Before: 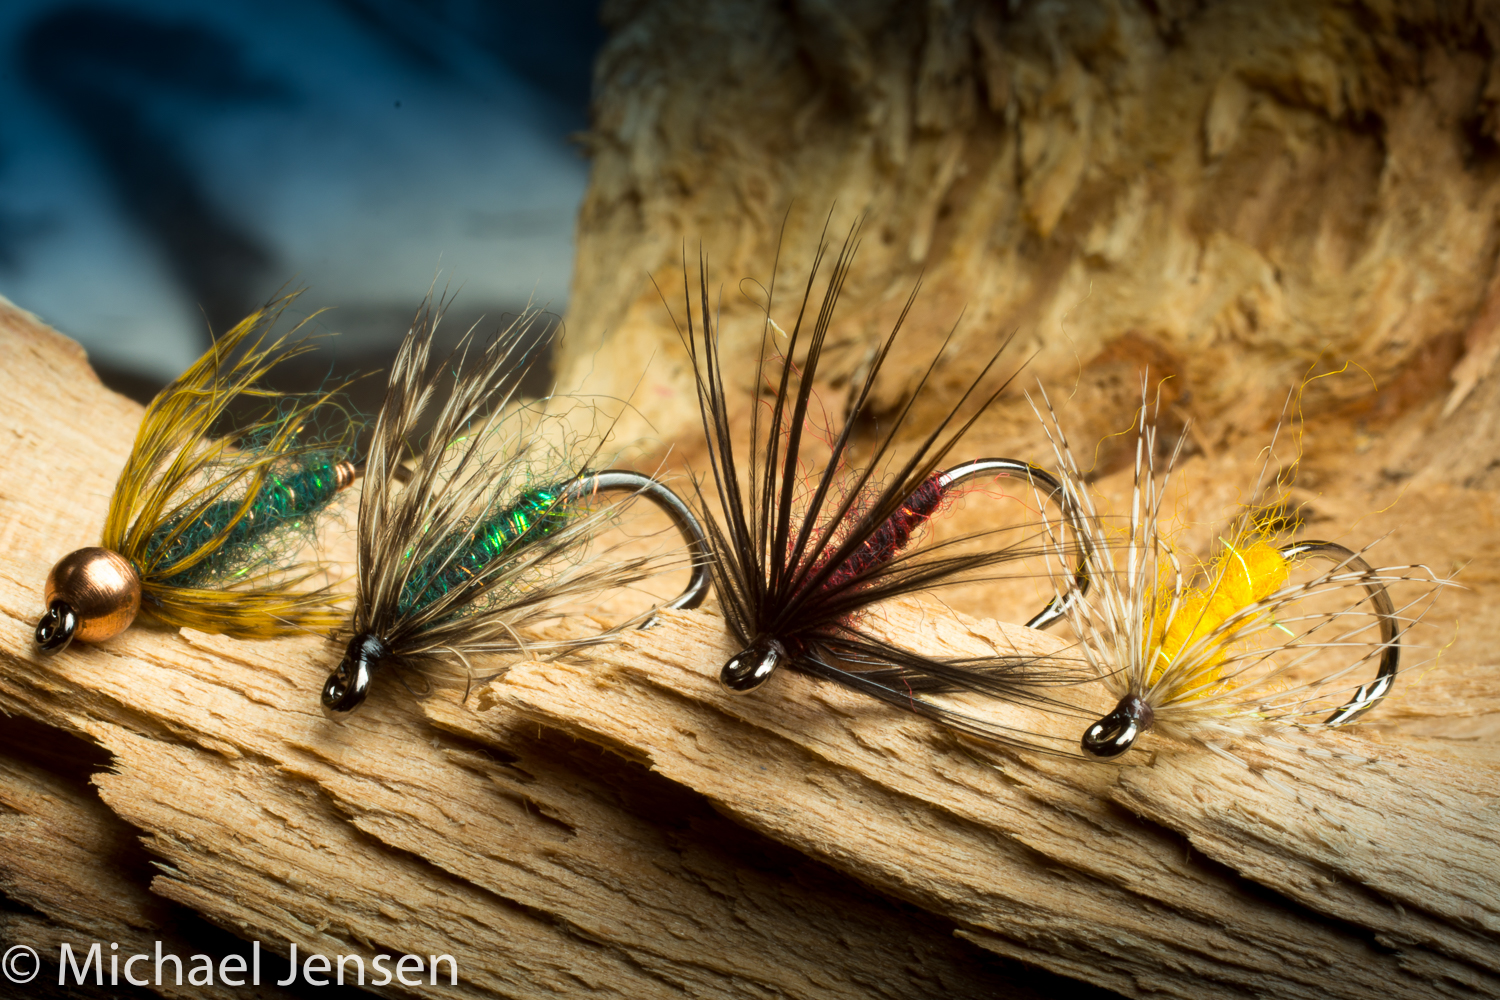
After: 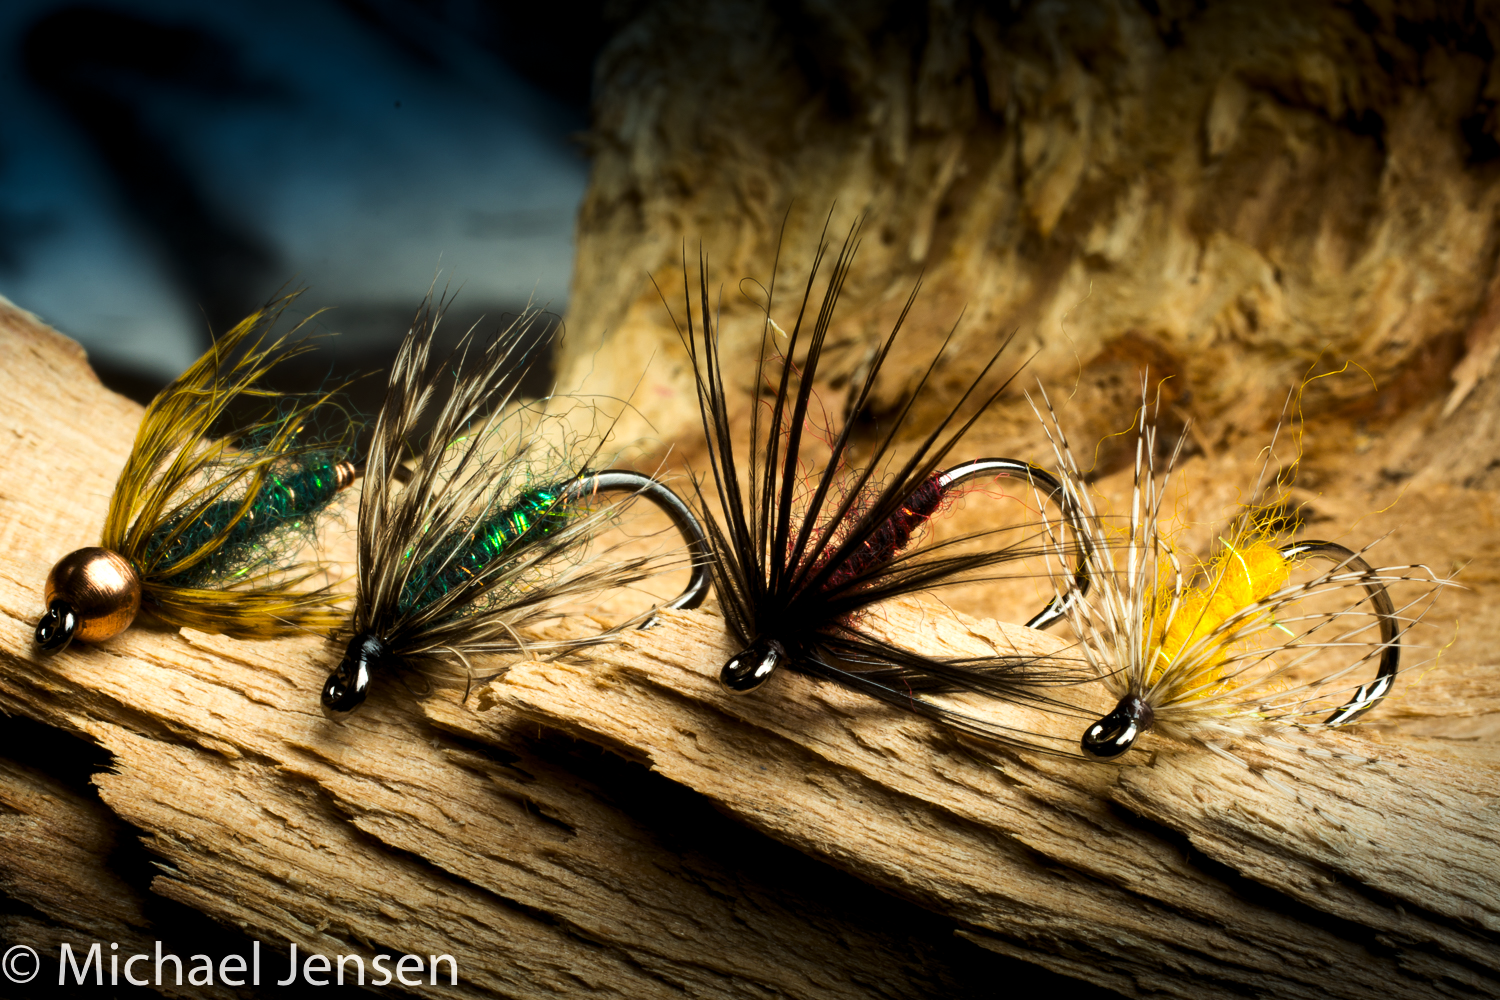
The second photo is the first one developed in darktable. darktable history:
contrast brightness saturation: contrast 0.13, brightness -0.05, saturation 0.16
levels: levels [0.029, 0.545, 0.971]
